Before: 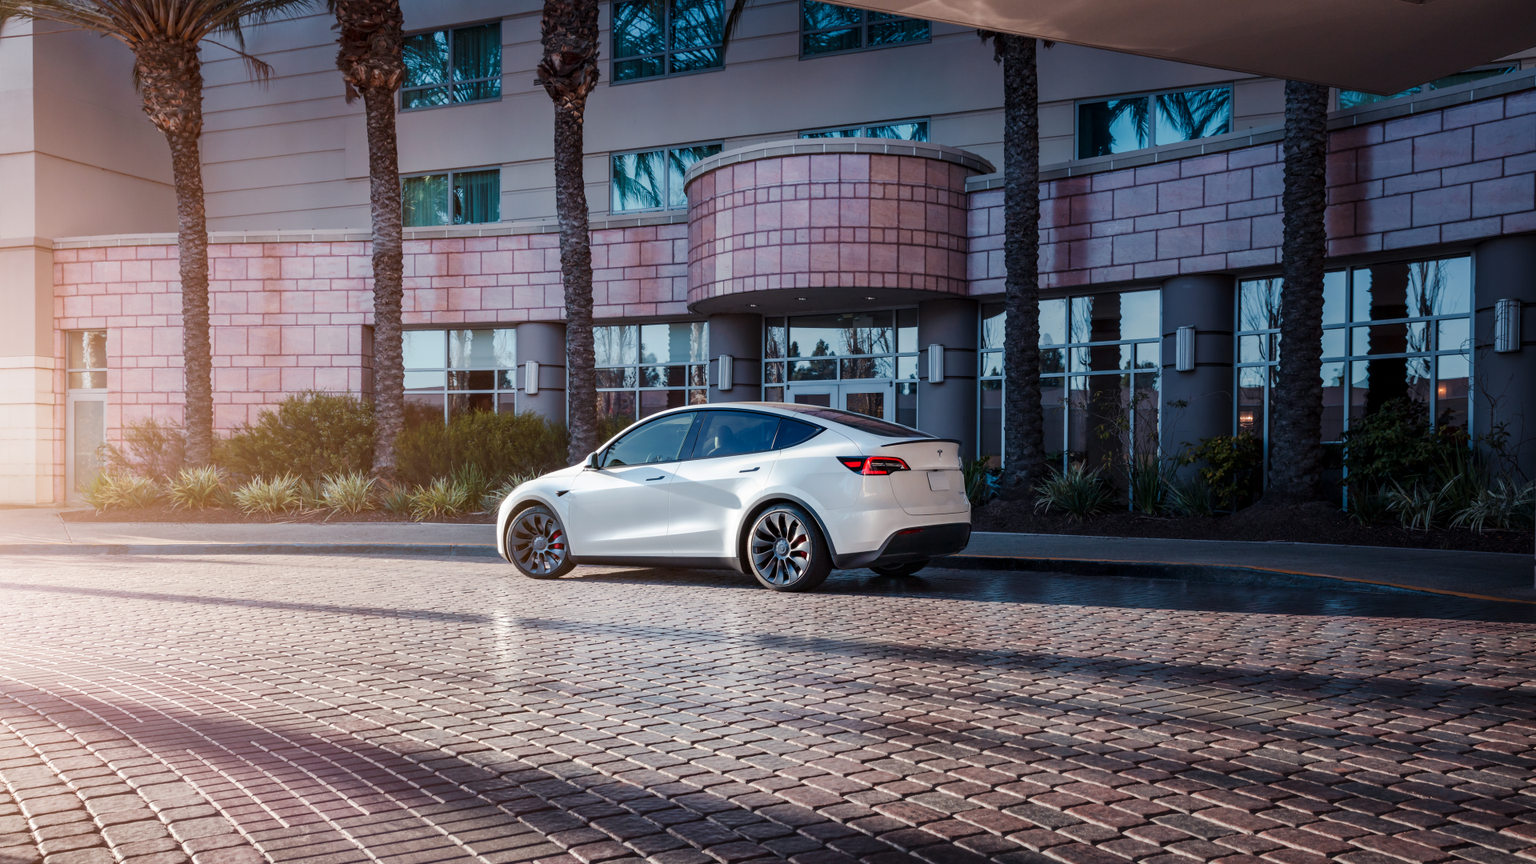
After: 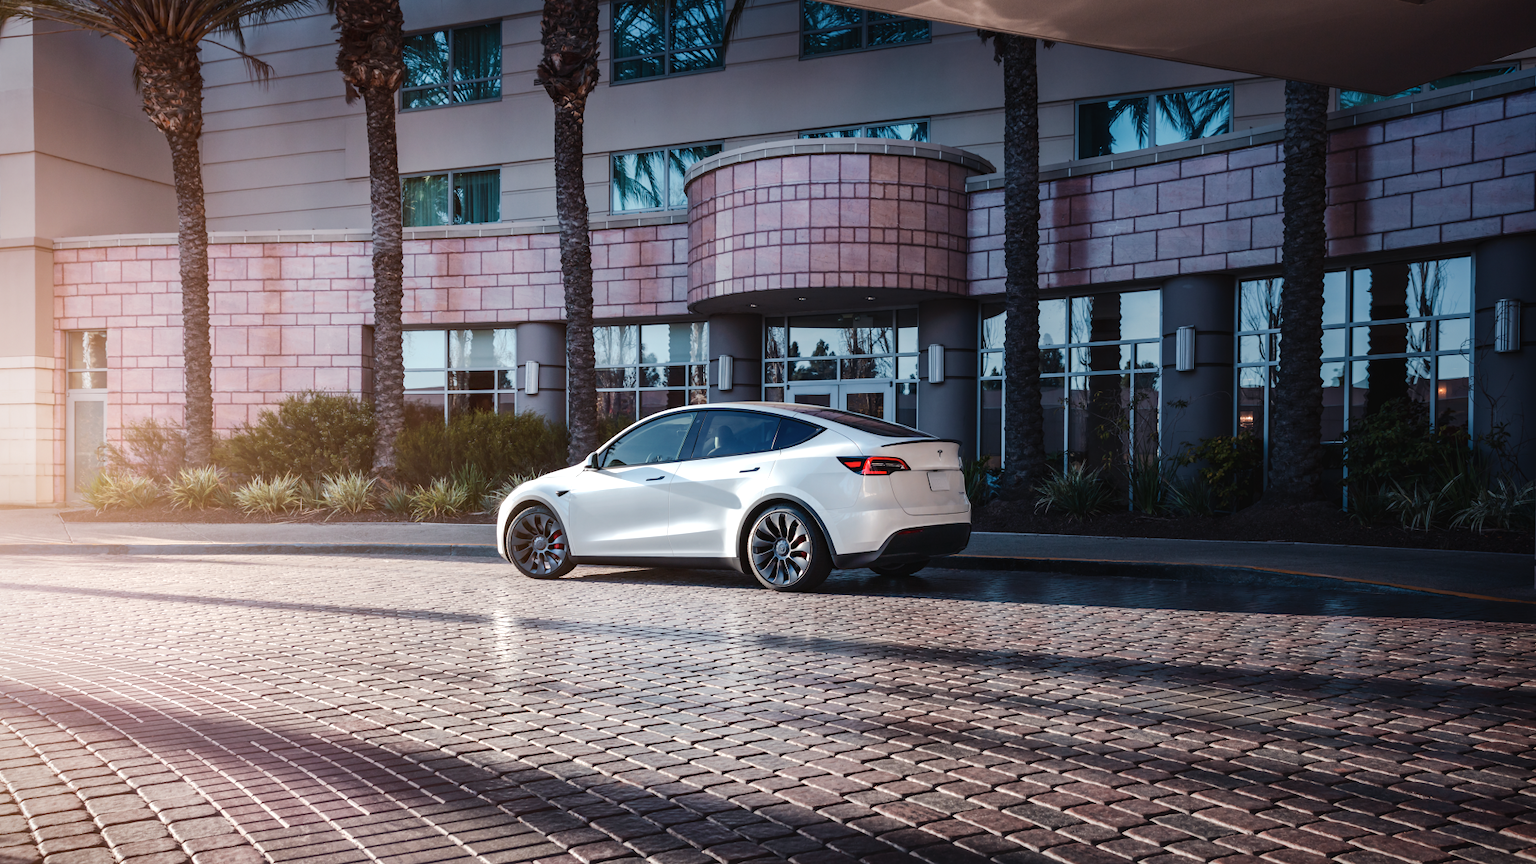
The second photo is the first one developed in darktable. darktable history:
contrast brightness saturation: contrast -0.067, brightness -0.037, saturation -0.11
vignetting: fall-off radius 60.99%, saturation 0.386
tone equalizer: -8 EV -0.418 EV, -7 EV -0.423 EV, -6 EV -0.369 EV, -5 EV -0.252 EV, -3 EV 0.237 EV, -2 EV 0.318 EV, -1 EV 0.402 EV, +0 EV 0.441 EV, edges refinement/feathering 500, mask exposure compensation -1.57 EV, preserve details no
